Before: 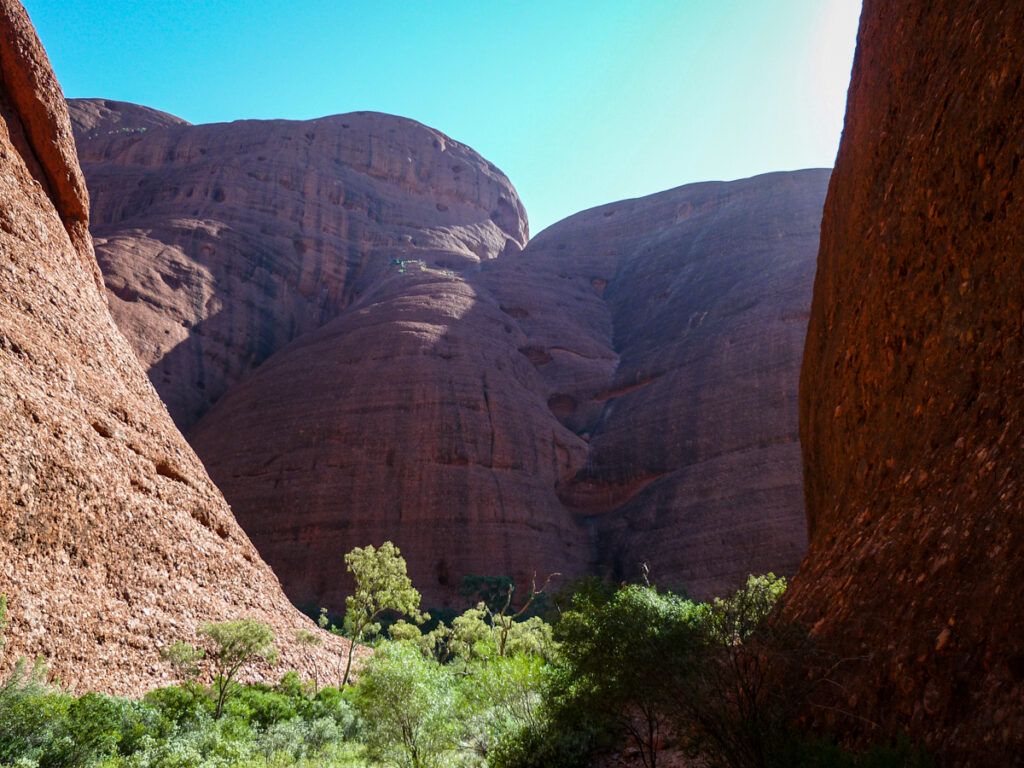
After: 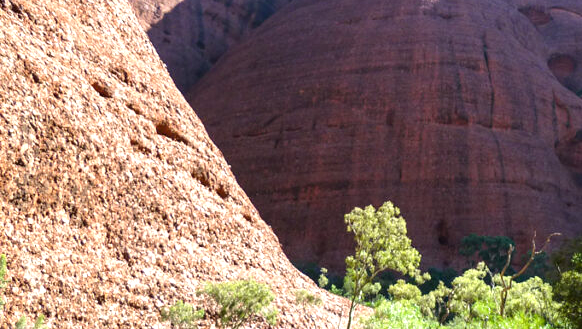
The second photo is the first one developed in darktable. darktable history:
crop: top 44.398%, right 43.155%, bottom 12.719%
exposure: exposure 0.747 EV, compensate highlight preservation false
